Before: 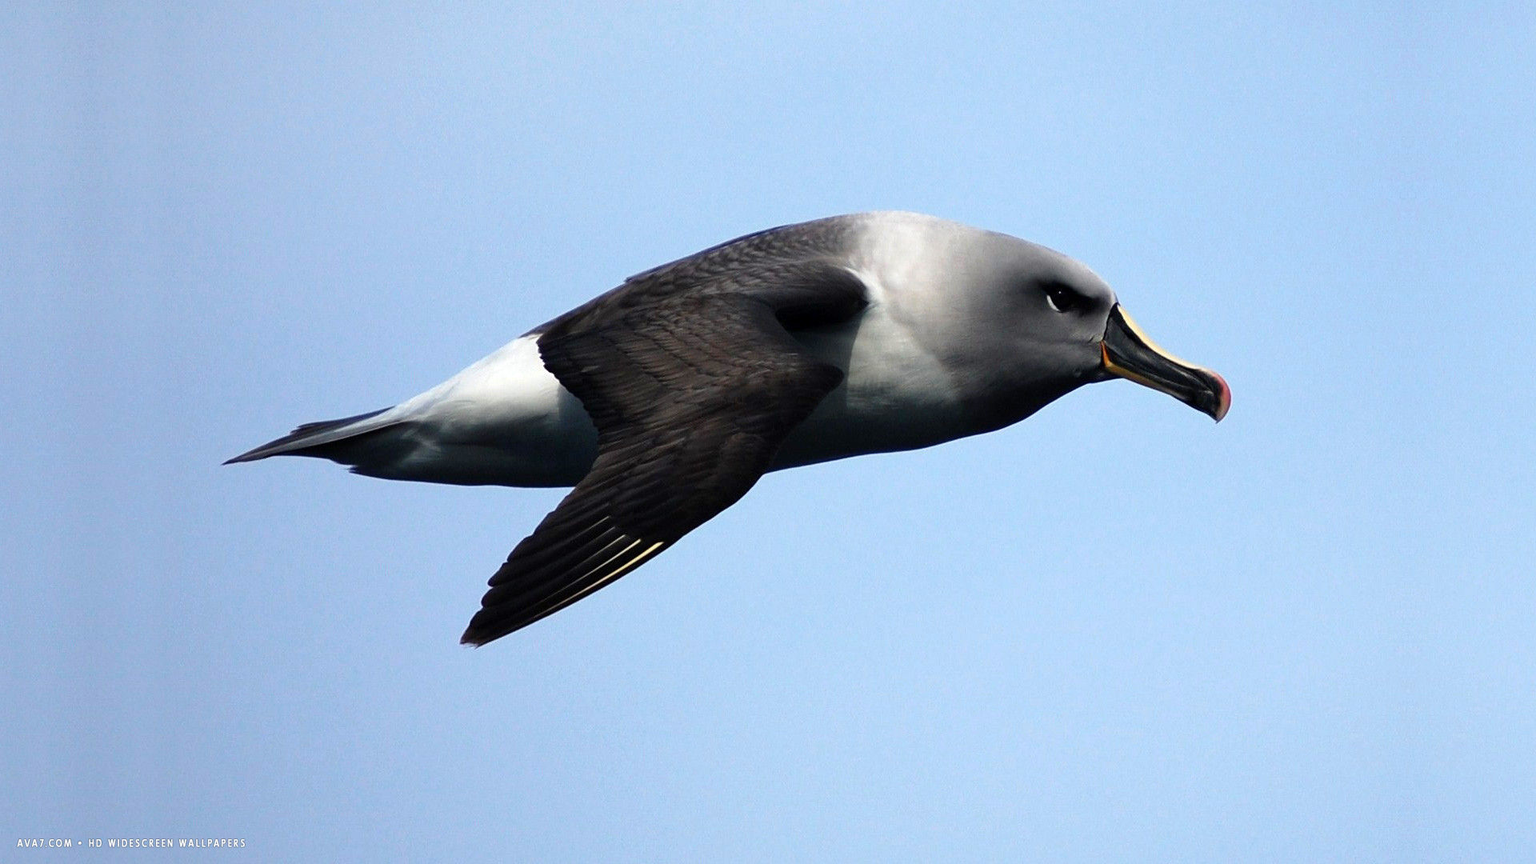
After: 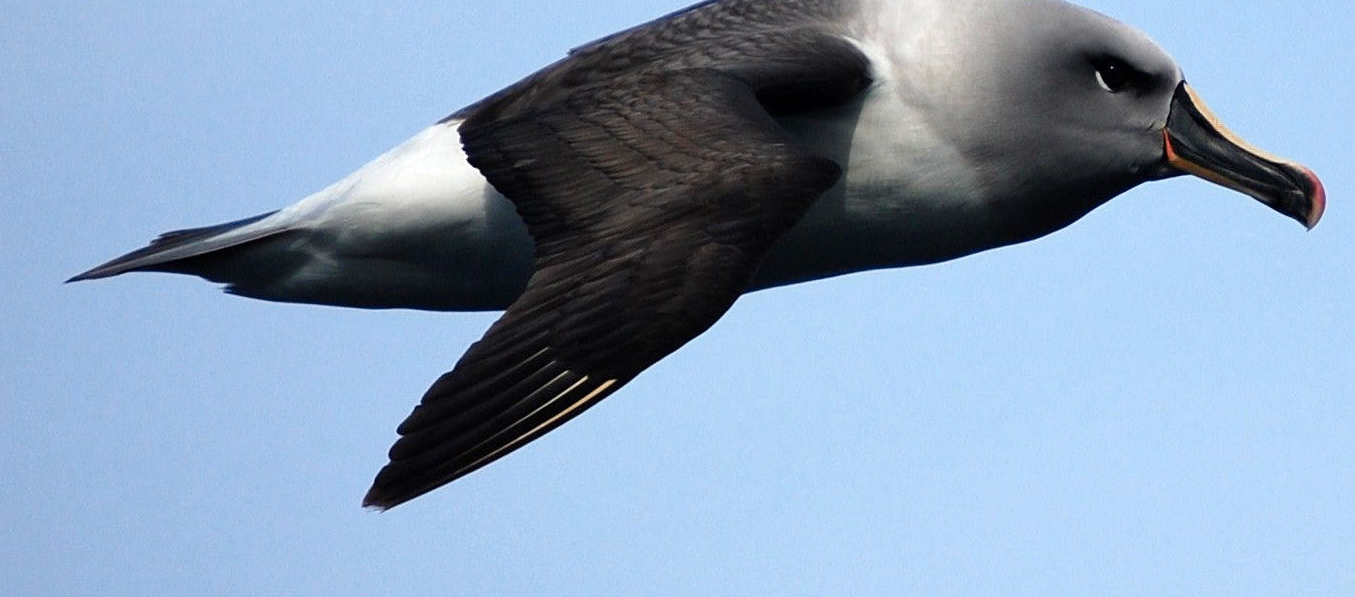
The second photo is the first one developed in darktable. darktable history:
color zones: curves: ch0 [(0.006, 0.385) (0.143, 0.563) (0.243, 0.321) (0.352, 0.464) (0.516, 0.456) (0.625, 0.5) (0.75, 0.5) (0.875, 0.5)]; ch1 [(0, 0.5) (0.134, 0.504) (0.246, 0.463) (0.421, 0.515) (0.5, 0.56) (0.625, 0.5) (0.75, 0.5) (0.875, 0.5)]; ch2 [(0, 0.5) (0.131, 0.426) (0.307, 0.289) (0.38, 0.188) (0.513, 0.216) (0.625, 0.548) (0.75, 0.468) (0.838, 0.396) (0.971, 0.311)]
crop: left 11.123%, top 27.61%, right 18.3%, bottom 17.034%
